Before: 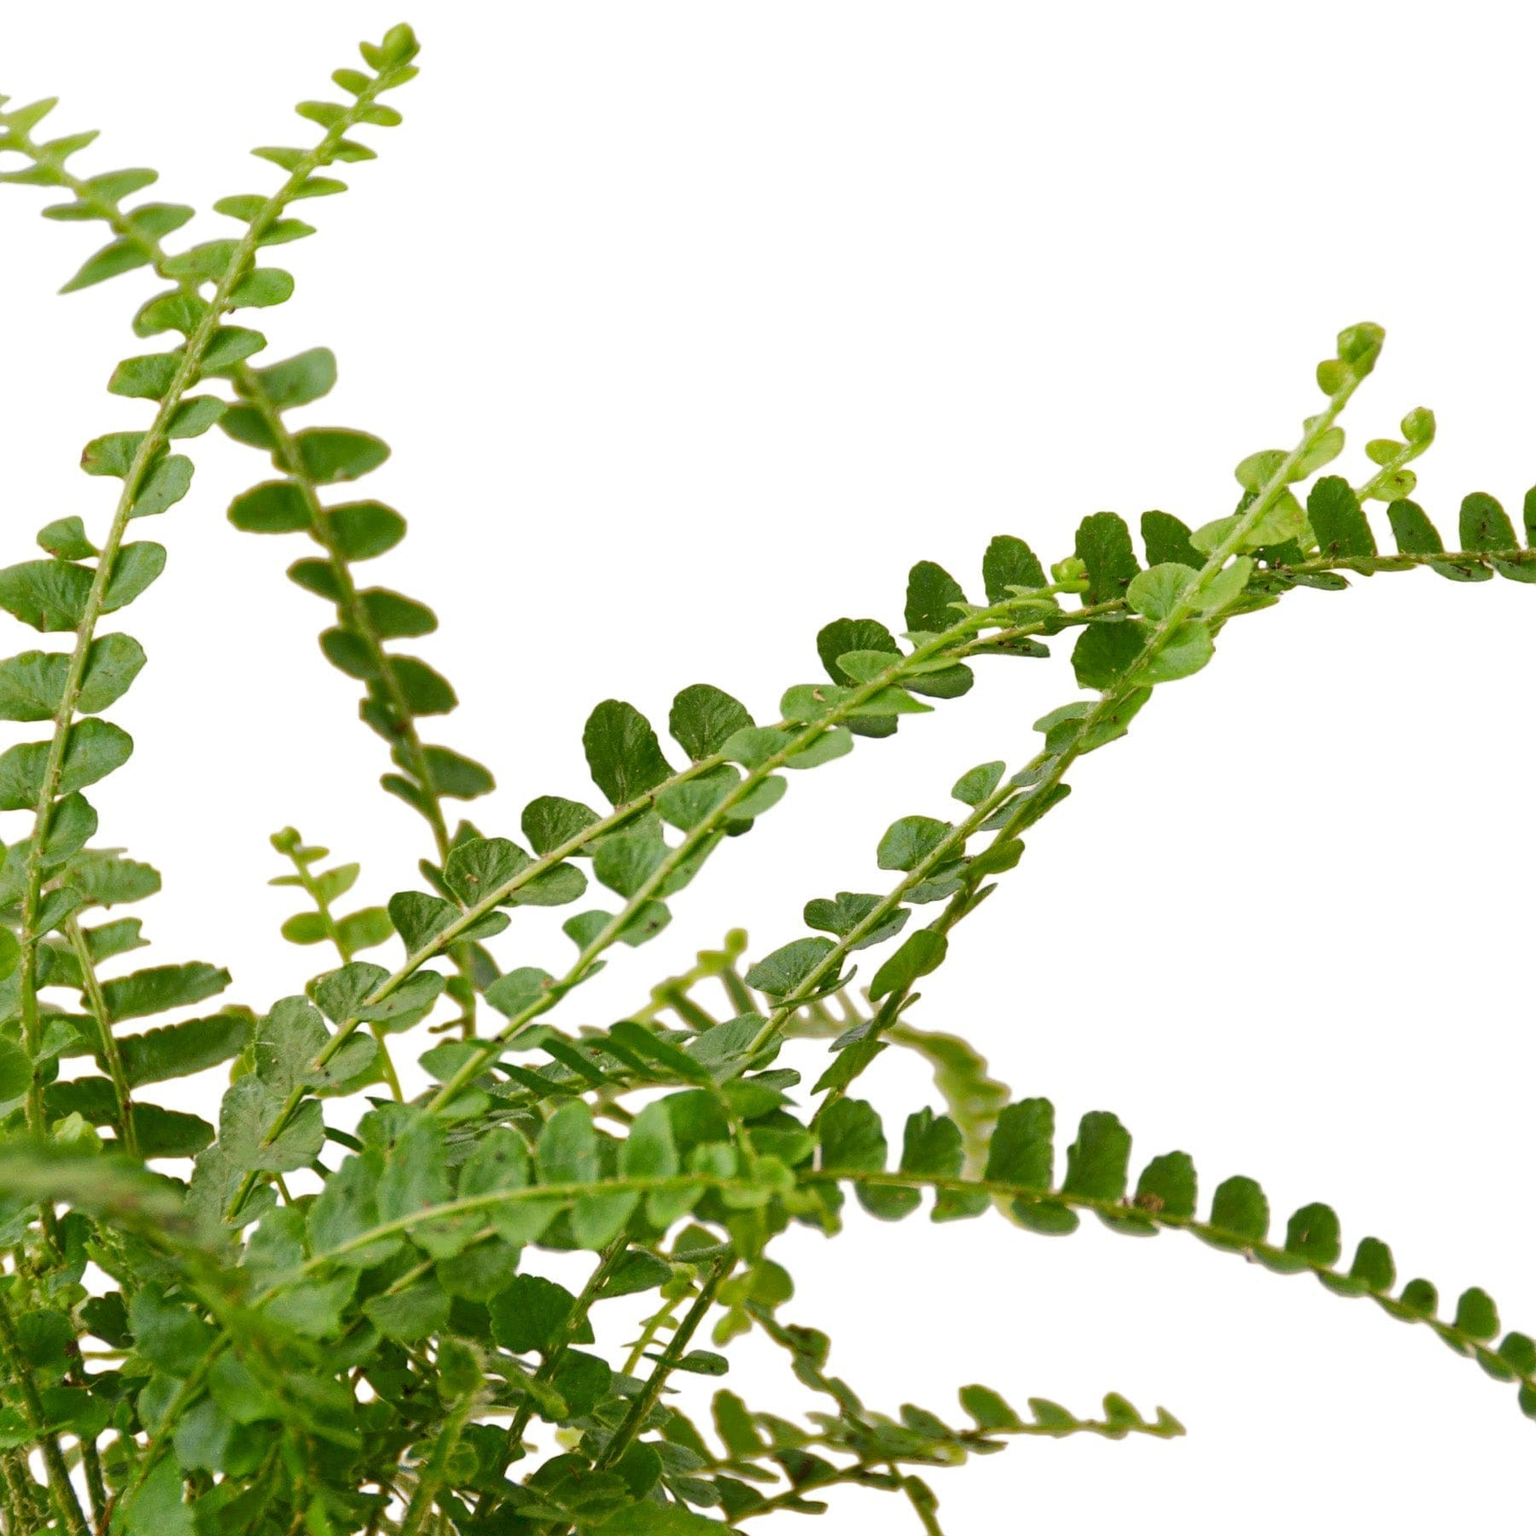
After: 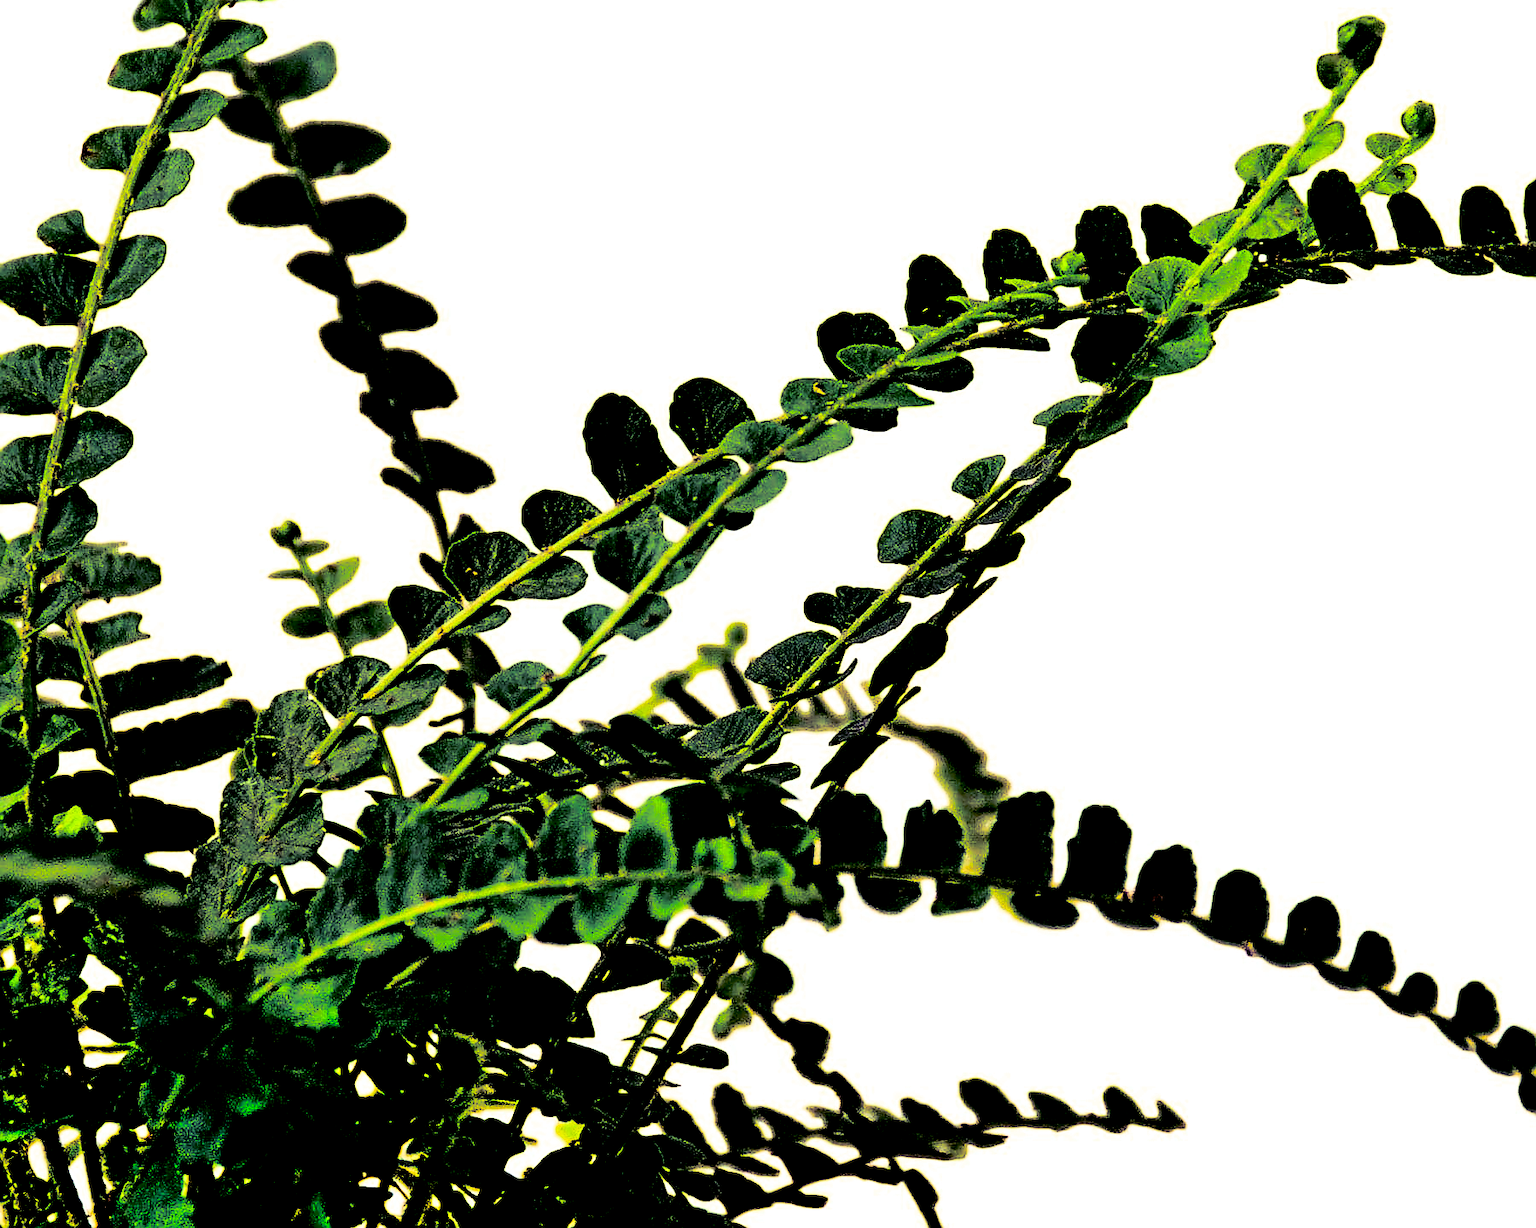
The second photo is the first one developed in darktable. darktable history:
shadows and highlights: soften with gaussian
split-toning: shadows › hue 255.6°, shadows › saturation 0.66, highlights › hue 43.2°, highlights › saturation 0.68, balance -50.1
contrast brightness saturation: contrast 0.77, brightness -1, saturation 1
sharpen: radius 1.4, amount 1.25, threshold 0.7
crop and rotate: top 19.998%
color balance rgb: perceptual saturation grading › global saturation 20%, global vibrance 20%
